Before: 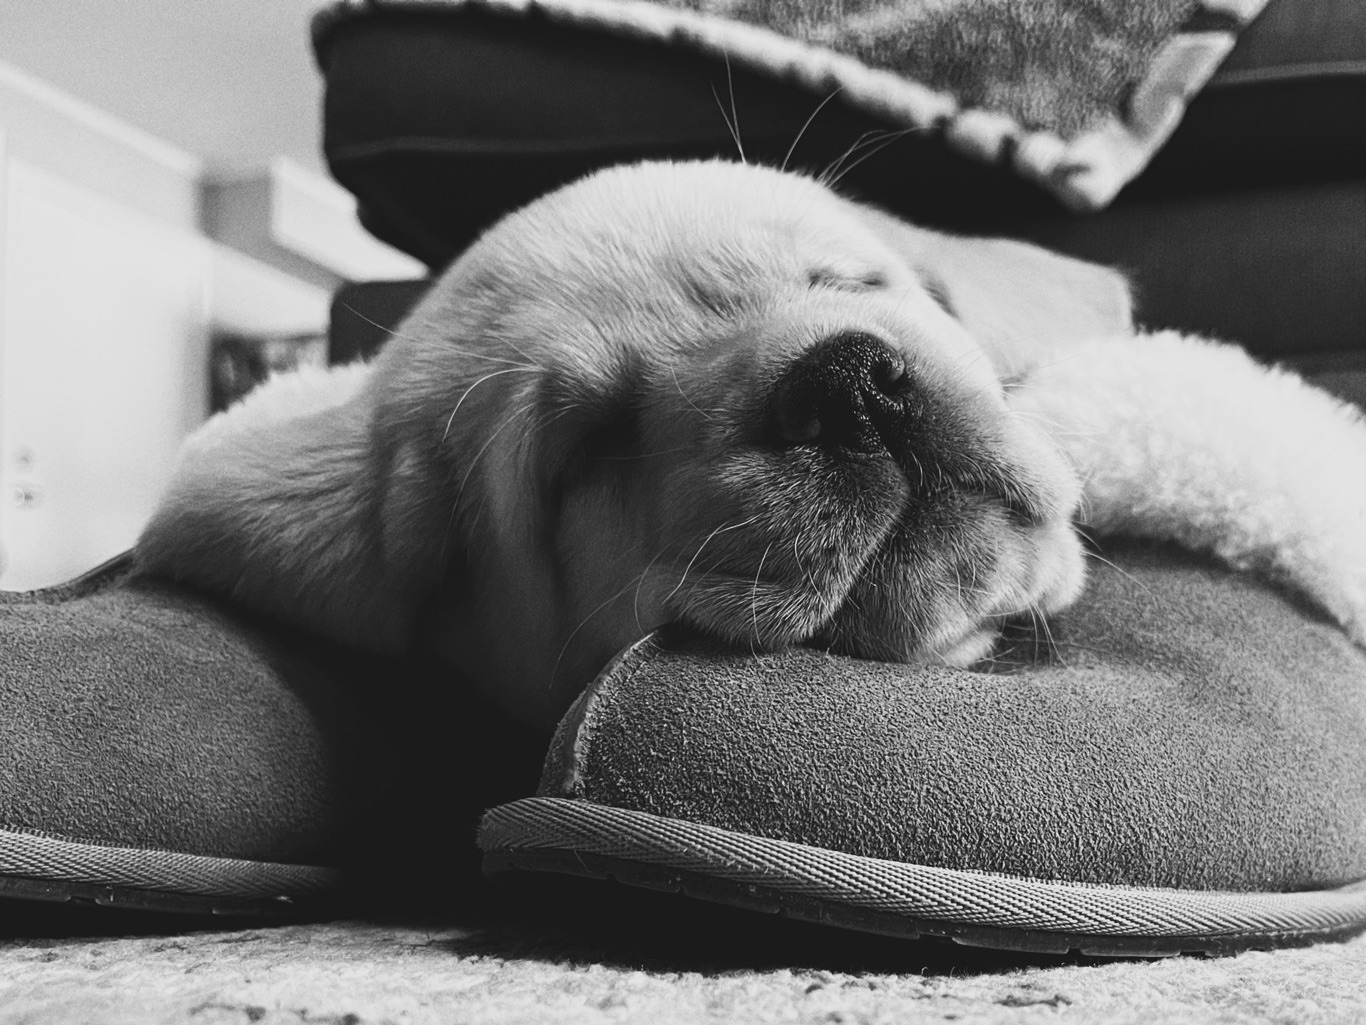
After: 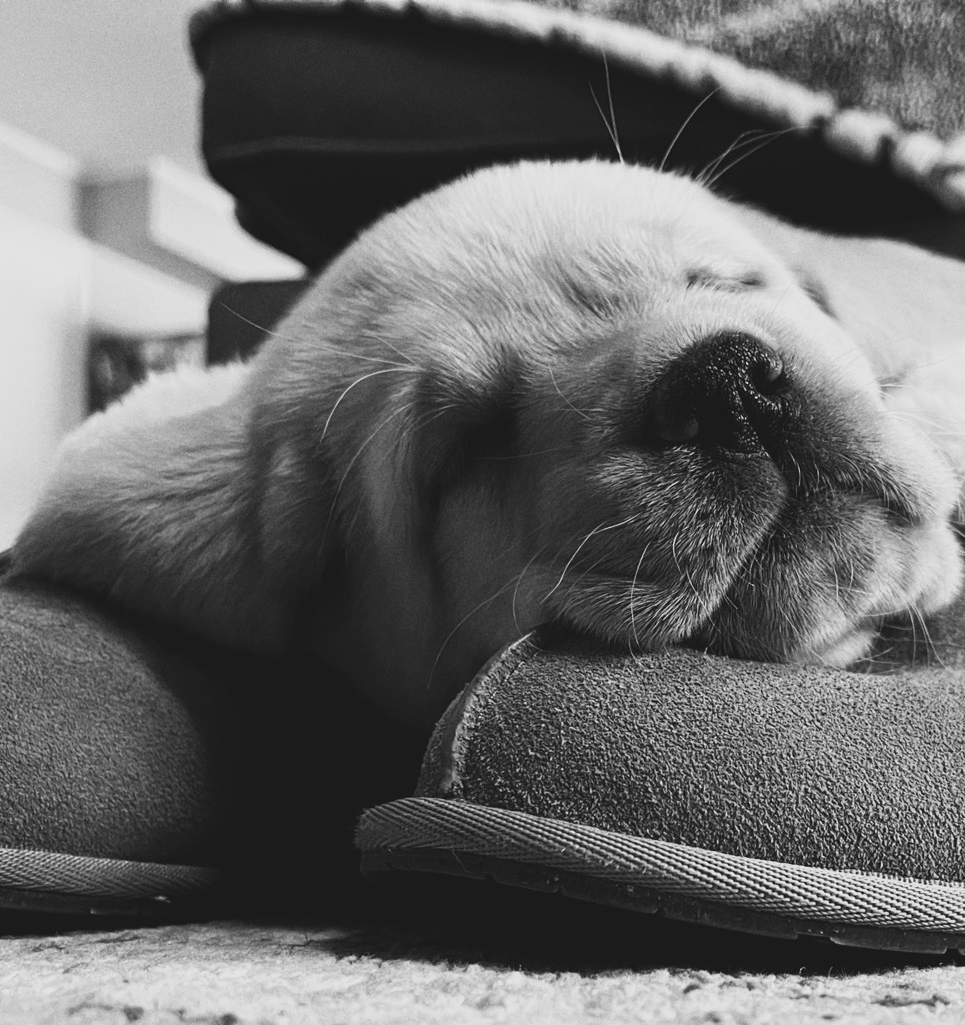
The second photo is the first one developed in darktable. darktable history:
crop and rotate: left 8.99%, right 20.298%
